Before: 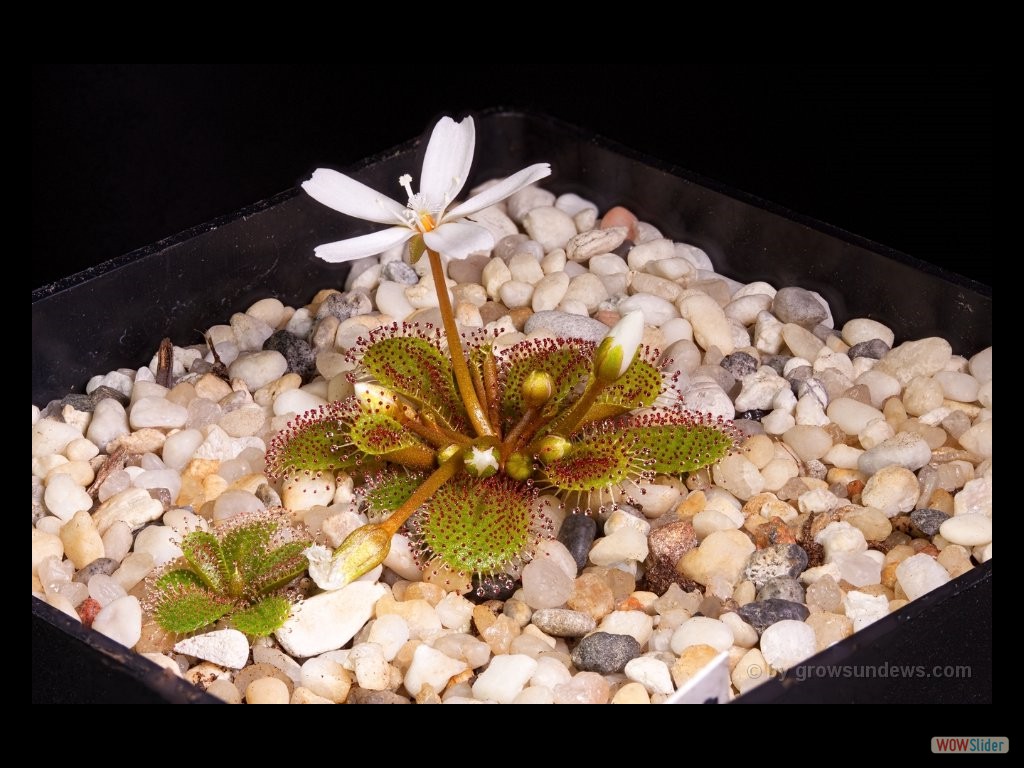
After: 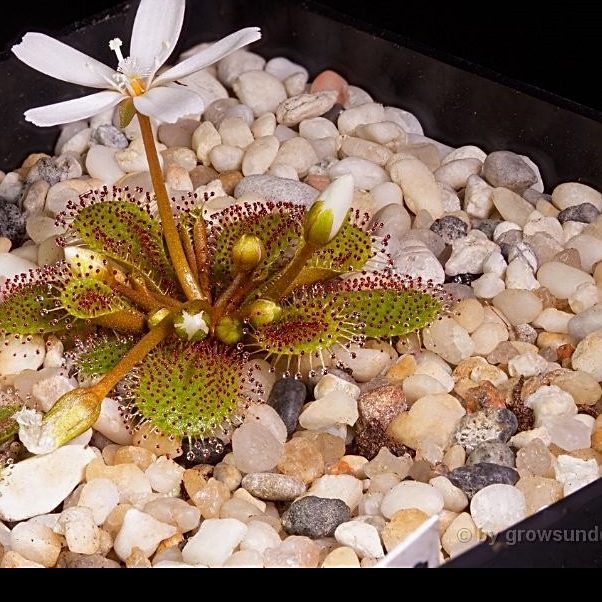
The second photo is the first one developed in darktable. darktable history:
shadows and highlights: shadows -19.99, white point adjustment -2.1, highlights -35.11
sharpen: amount 0.492
crop and rotate: left 28.382%, top 17.783%, right 12.744%, bottom 3.706%
